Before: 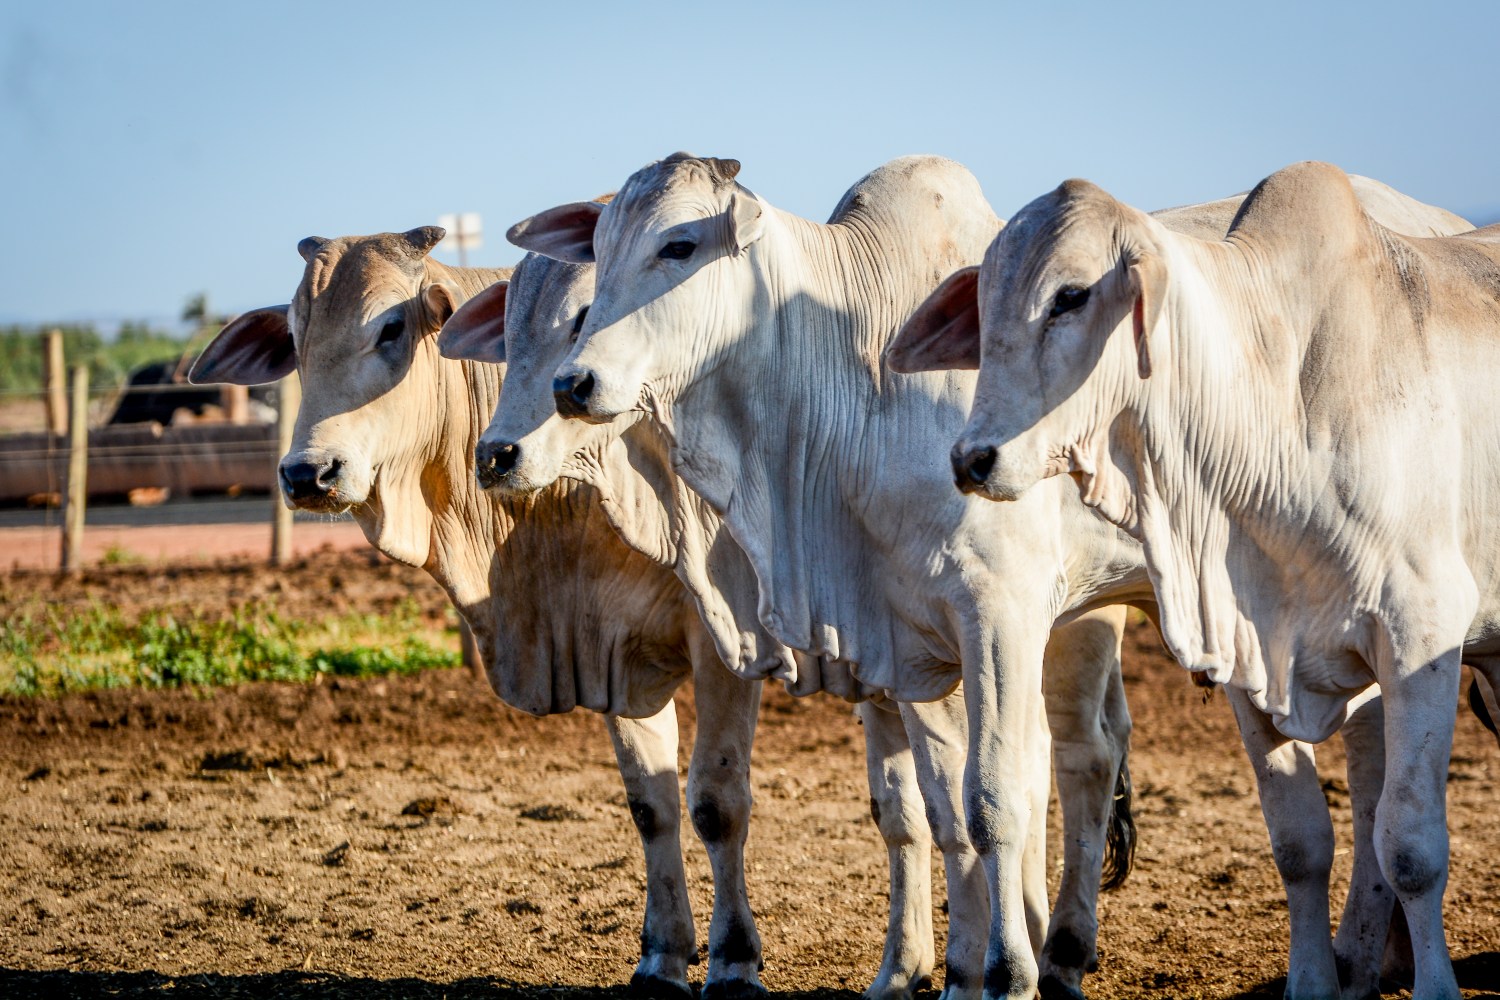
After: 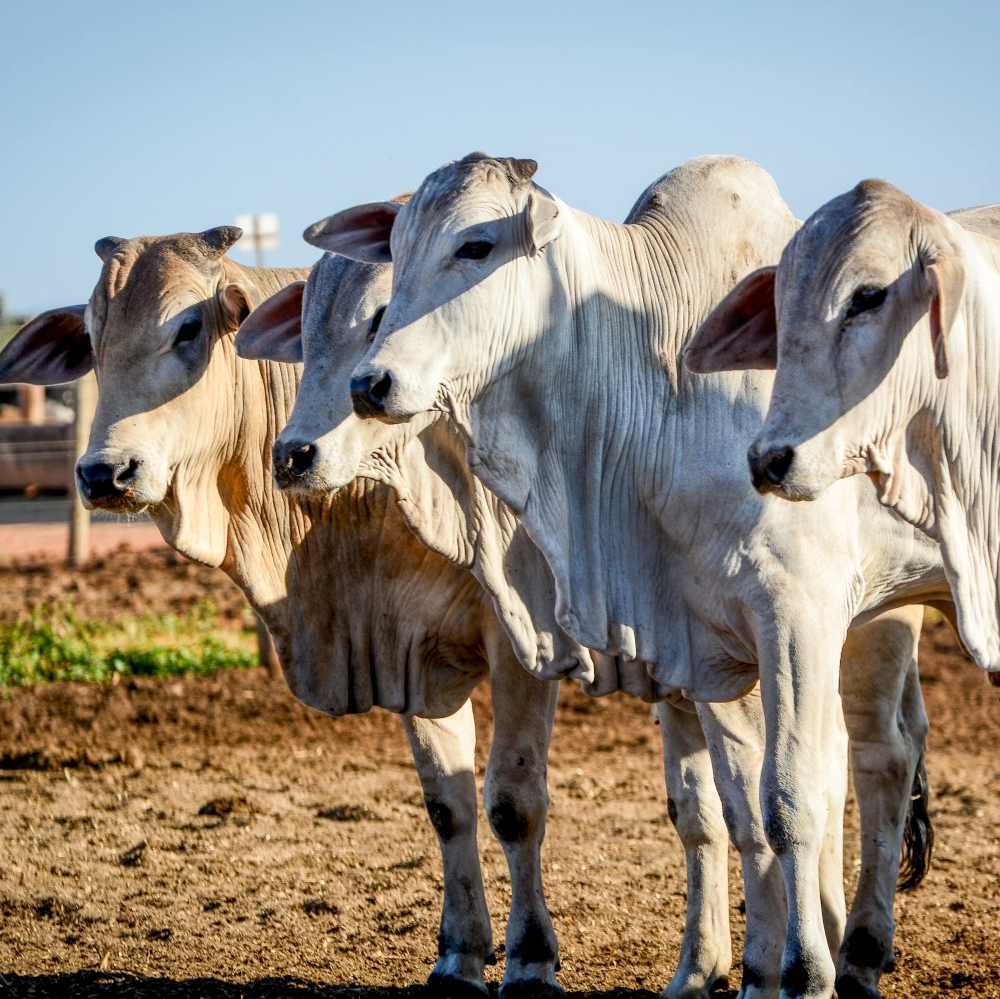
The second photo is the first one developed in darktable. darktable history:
local contrast: highlights 100%, shadows 100%, detail 120%, midtone range 0.2
crop and rotate: left 13.537%, right 19.796%
